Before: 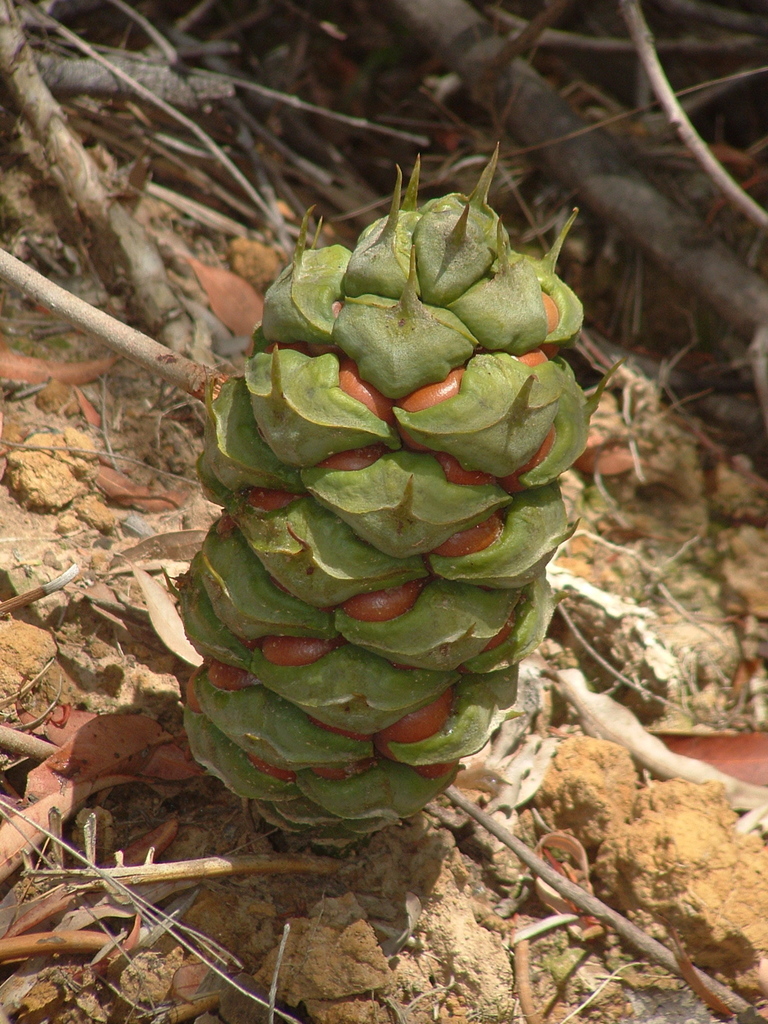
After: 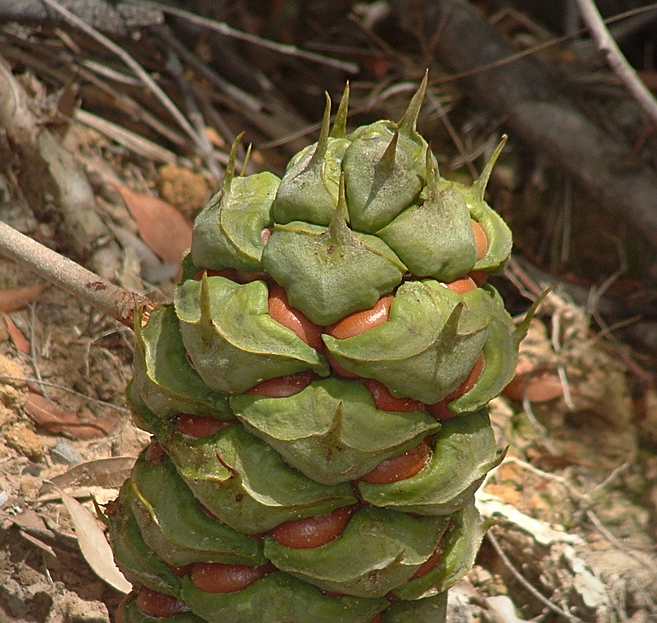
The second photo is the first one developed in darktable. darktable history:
sharpen: on, module defaults
crop and rotate: left 9.358%, top 7.214%, right 5.011%, bottom 31.85%
vignetting: fall-off start 97.29%, fall-off radius 77.73%, width/height ratio 1.109, unbound false
